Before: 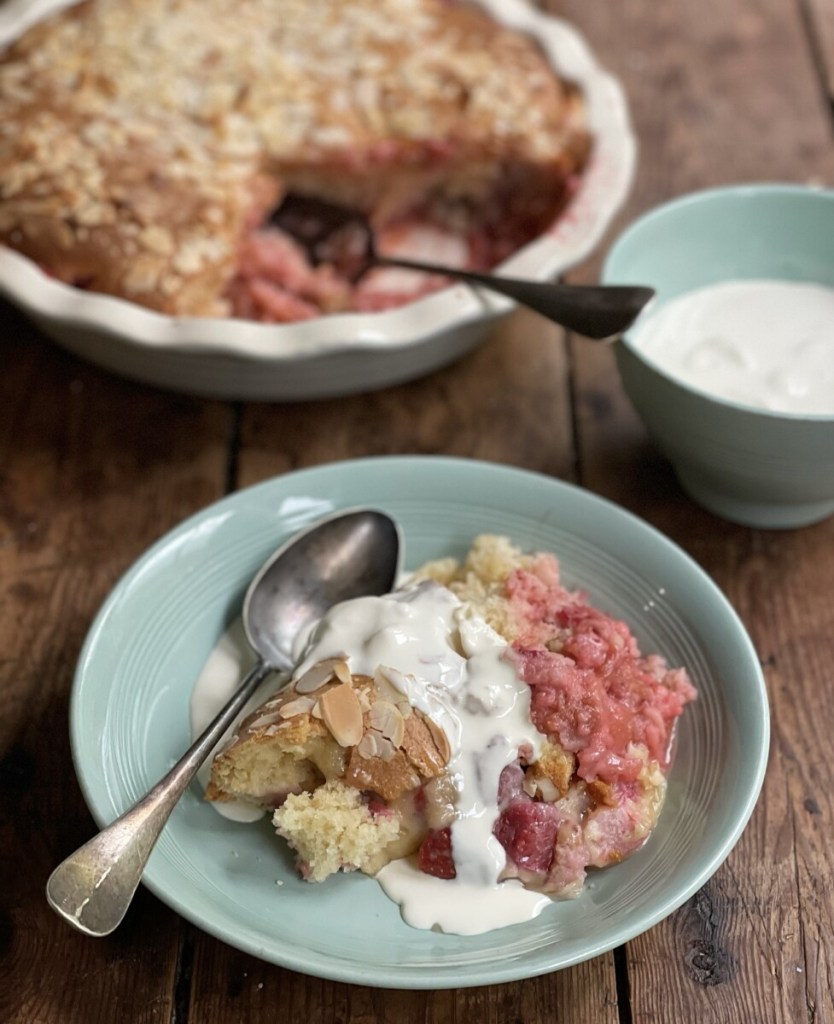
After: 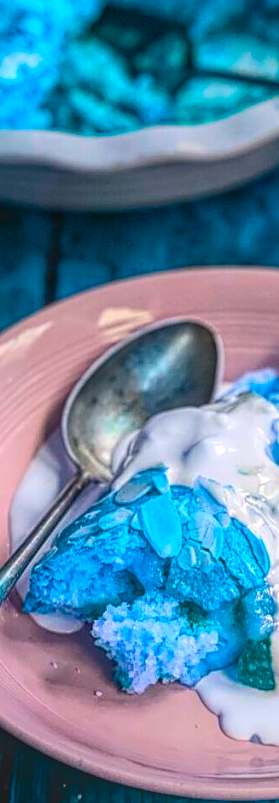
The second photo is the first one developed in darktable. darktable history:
crop and rotate: left 21.77%, top 18.528%, right 44.676%, bottom 2.997%
contrast brightness saturation: contrast 0.26, brightness 0.02, saturation 0.87
sharpen: on, module defaults
local contrast: highlights 20%, shadows 30%, detail 200%, midtone range 0.2
exposure: compensate highlight preservation false
color balance rgb: hue shift 180°, global vibrance 50%, contrast 0.32%
